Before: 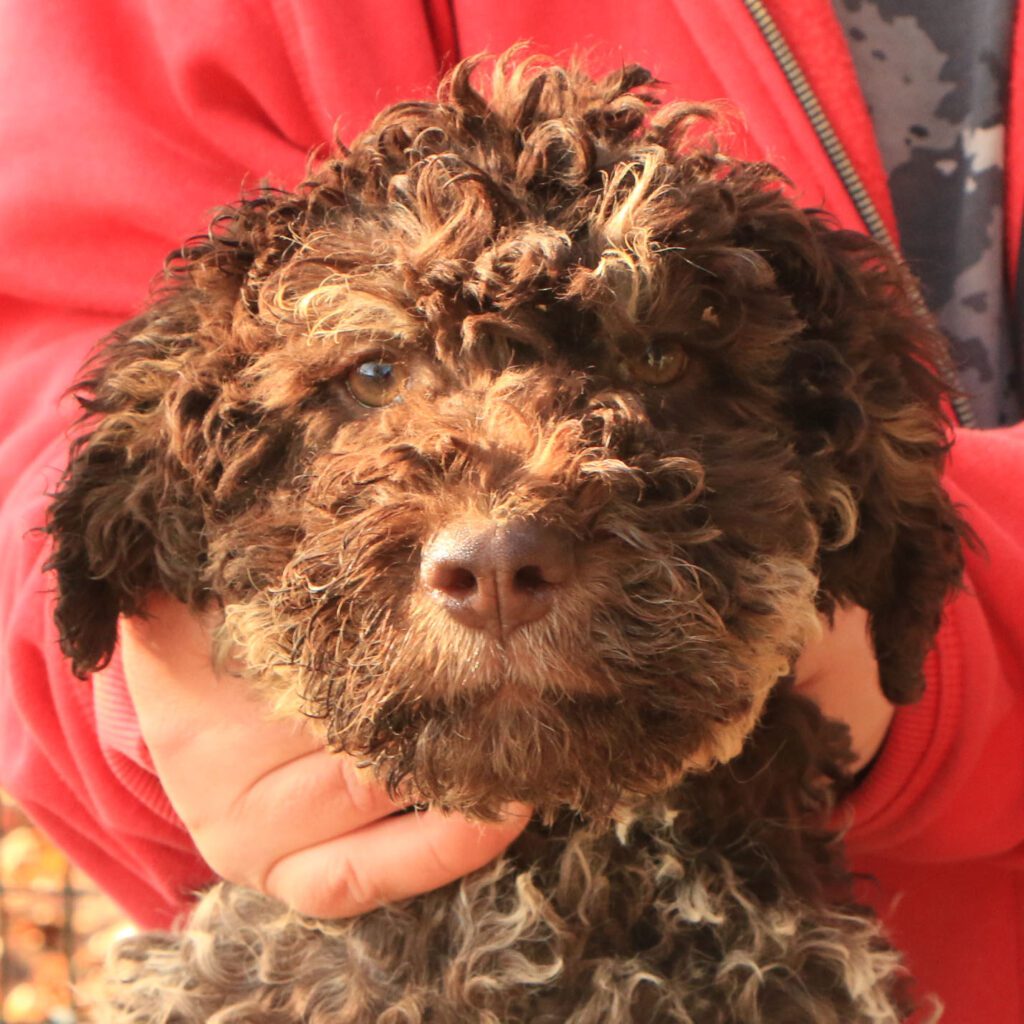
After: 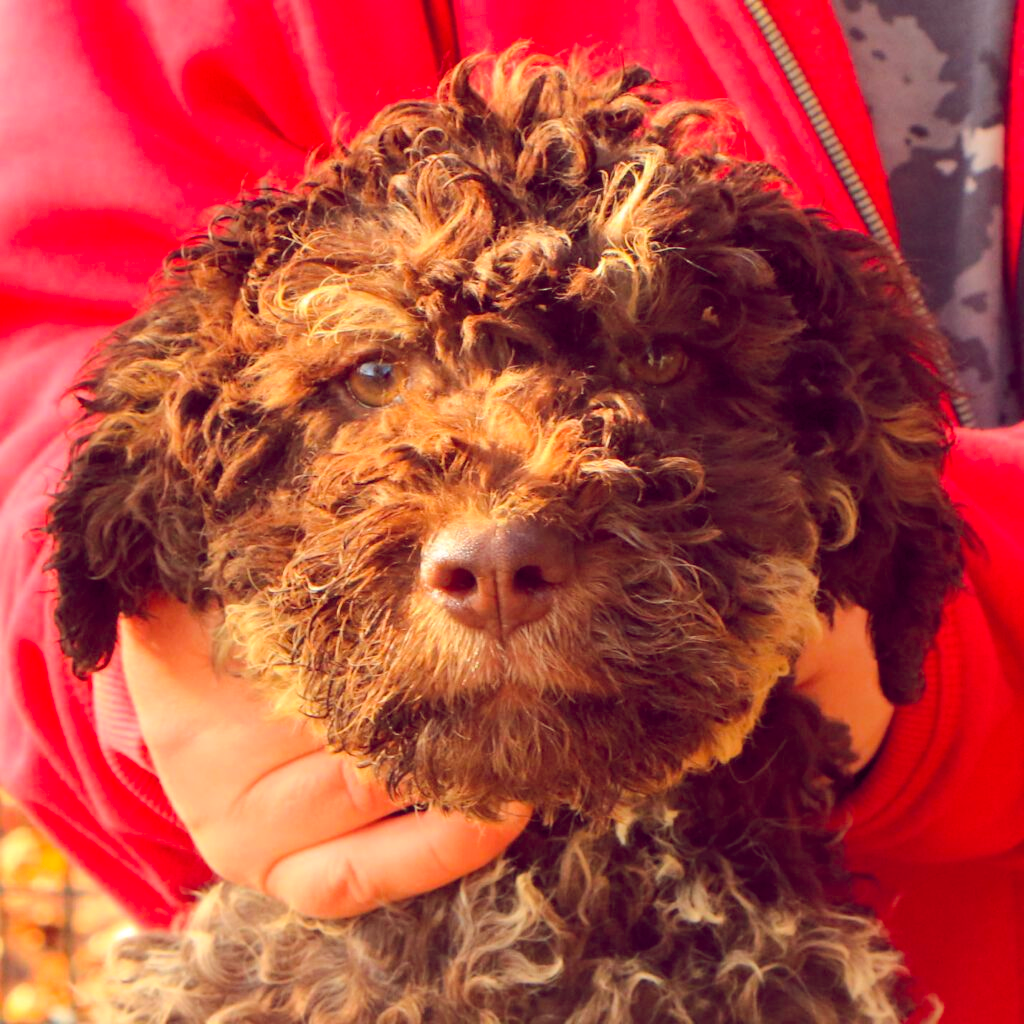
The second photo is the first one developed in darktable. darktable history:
color balance rgb: shadows lift › luminance -20.149%, global offset › chroma 0.276%, global offset › hue 318.1°, perceptual saturation grading › global saturation 30.647%, perceptual brilliance grading › mid-tones 10.614%, perceptual brilliance grading › shadows 14.861%, global vibrance 9.306%
